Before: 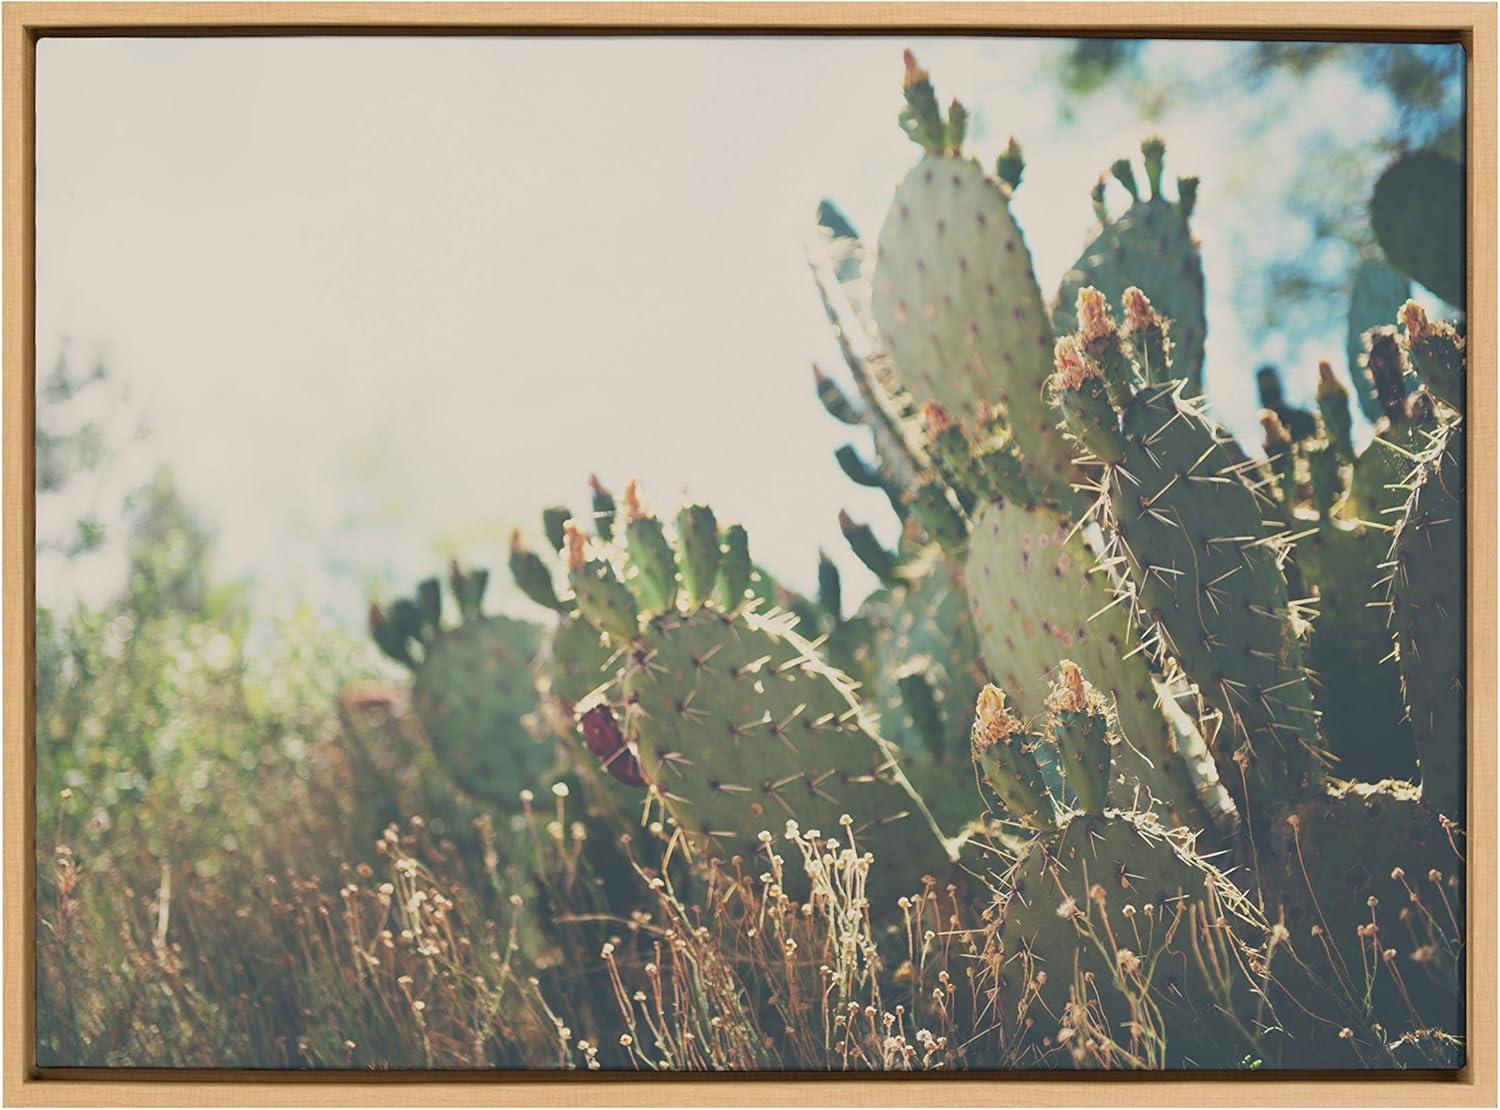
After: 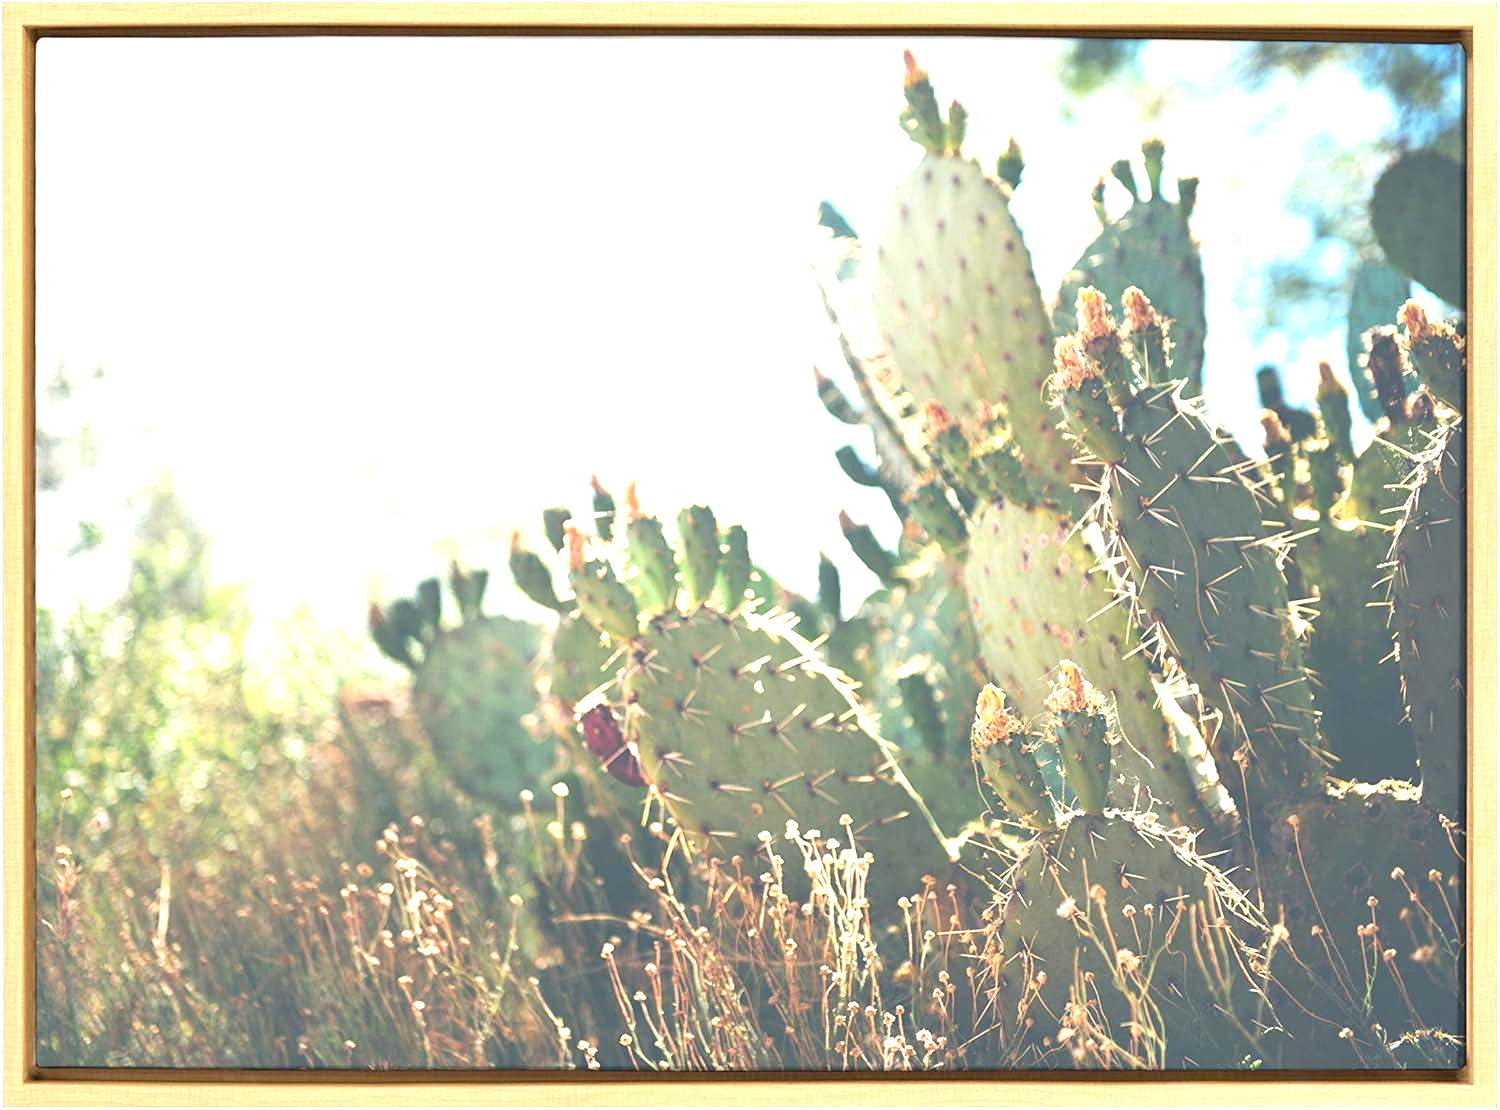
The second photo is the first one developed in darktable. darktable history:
exposure: black level correction 0, exposure 1.097 EV, compensate highlight preservation false
color zones: curves: ch1 [(0, 0.513) (0.143, 0.524) (0.286, 0.511) (0.429, 0.506) (0.571, 0.503) (0.714, 0.503) (0.857, 0.508) (1, 0.513)]
